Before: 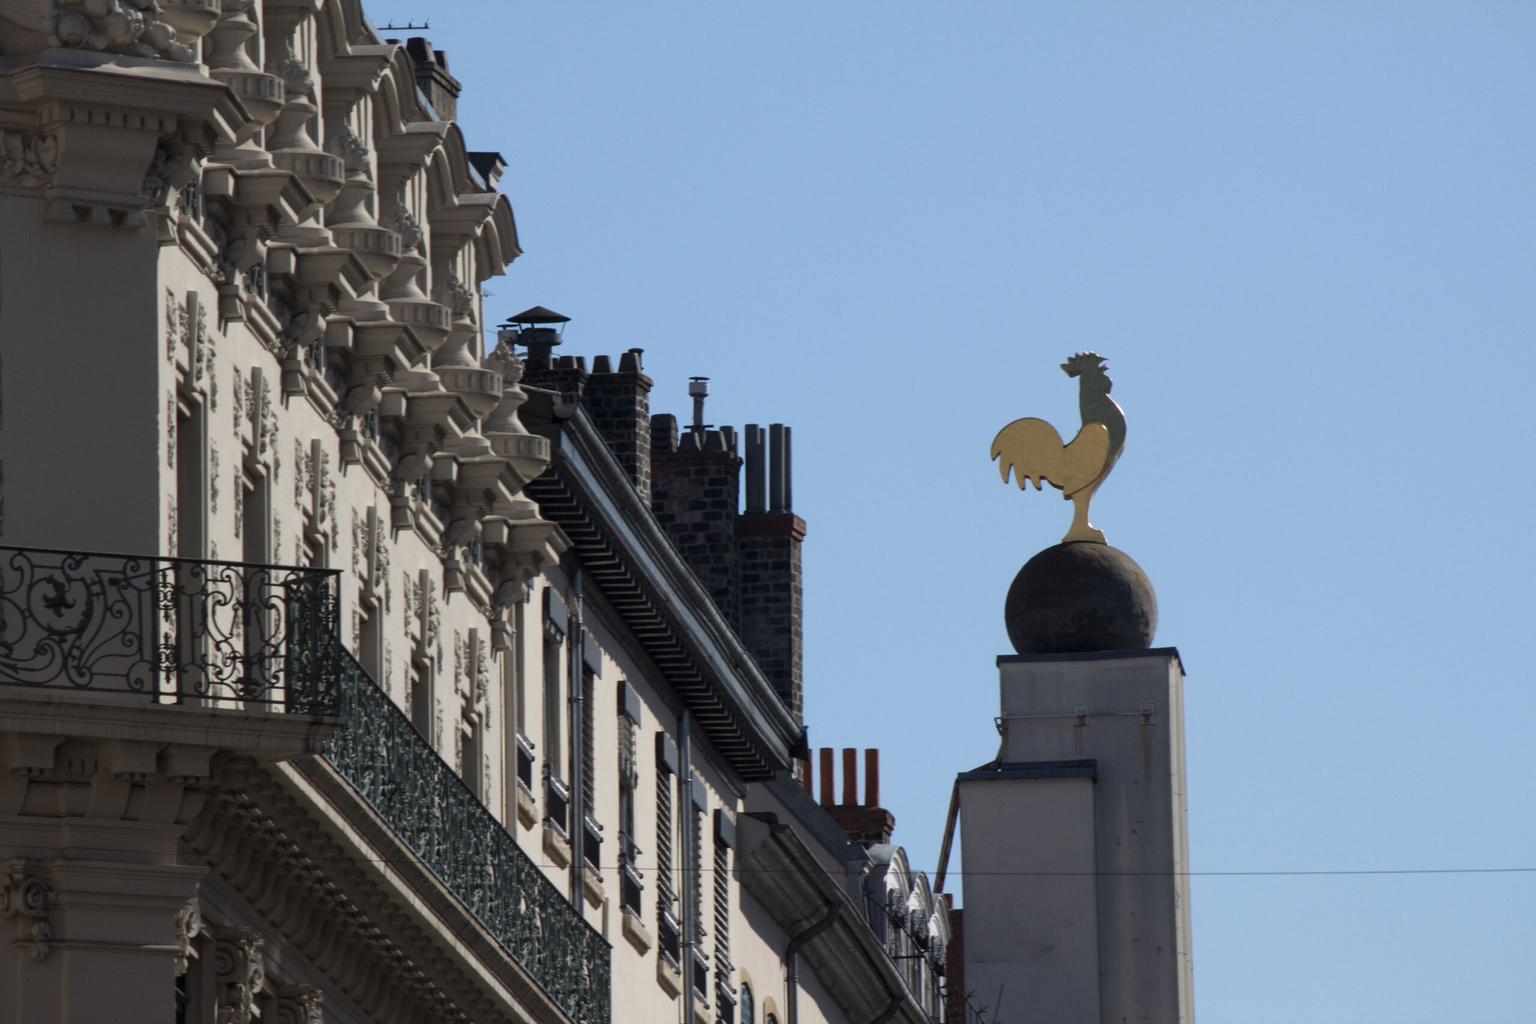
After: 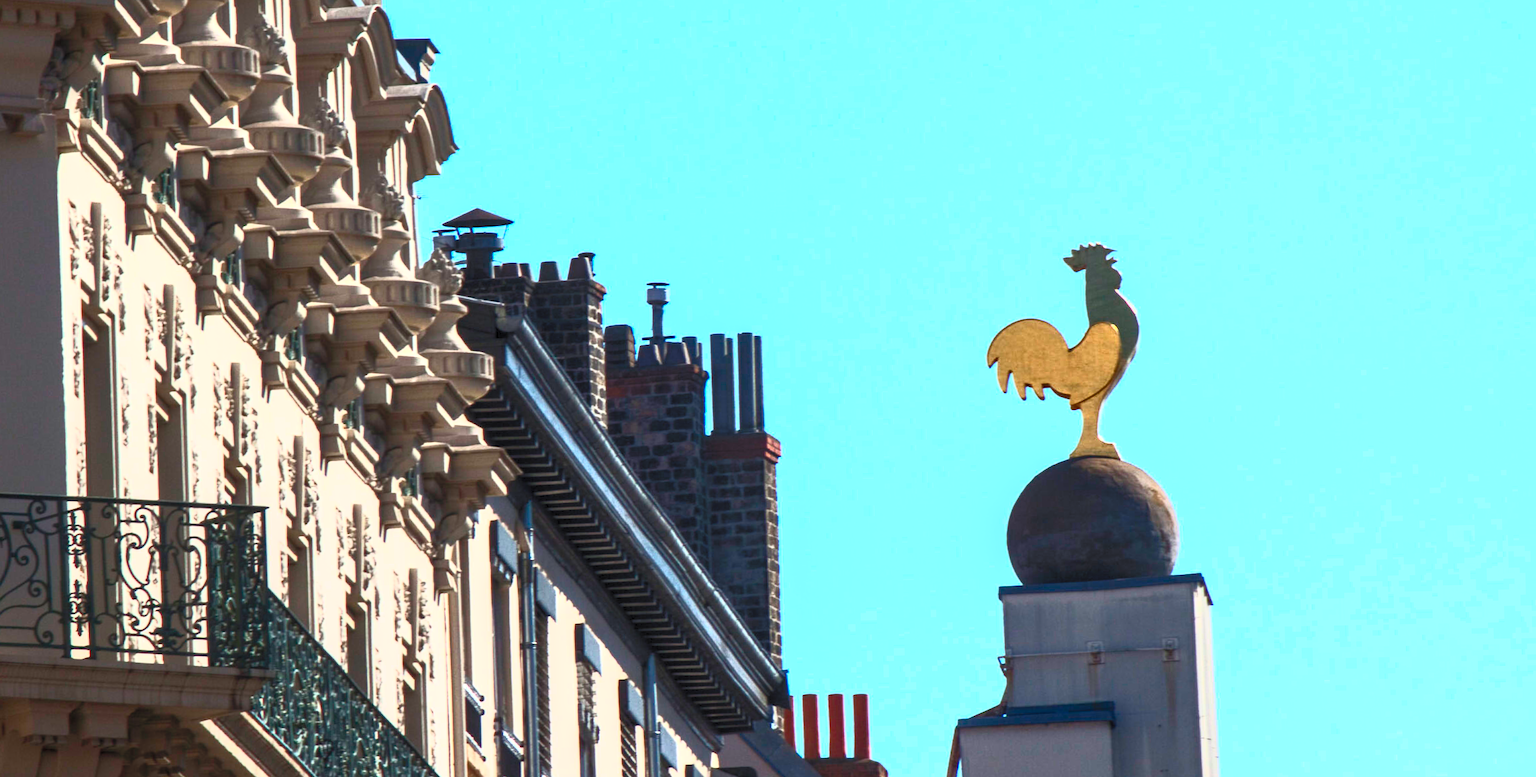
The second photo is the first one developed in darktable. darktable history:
crop: left 5.596%, top 10.314%, right 3.534%, bottom 19.395%
contrast brightness saturation: contrast 1, brightness 1, saturation 1
local contrast: on, module defaults
rotate and perspective: rotation -1.32°, lens shift (horizontal) -0.031, crop left 0.015, crop right 0.985, crop top 0.047, crop bottom 0.982
